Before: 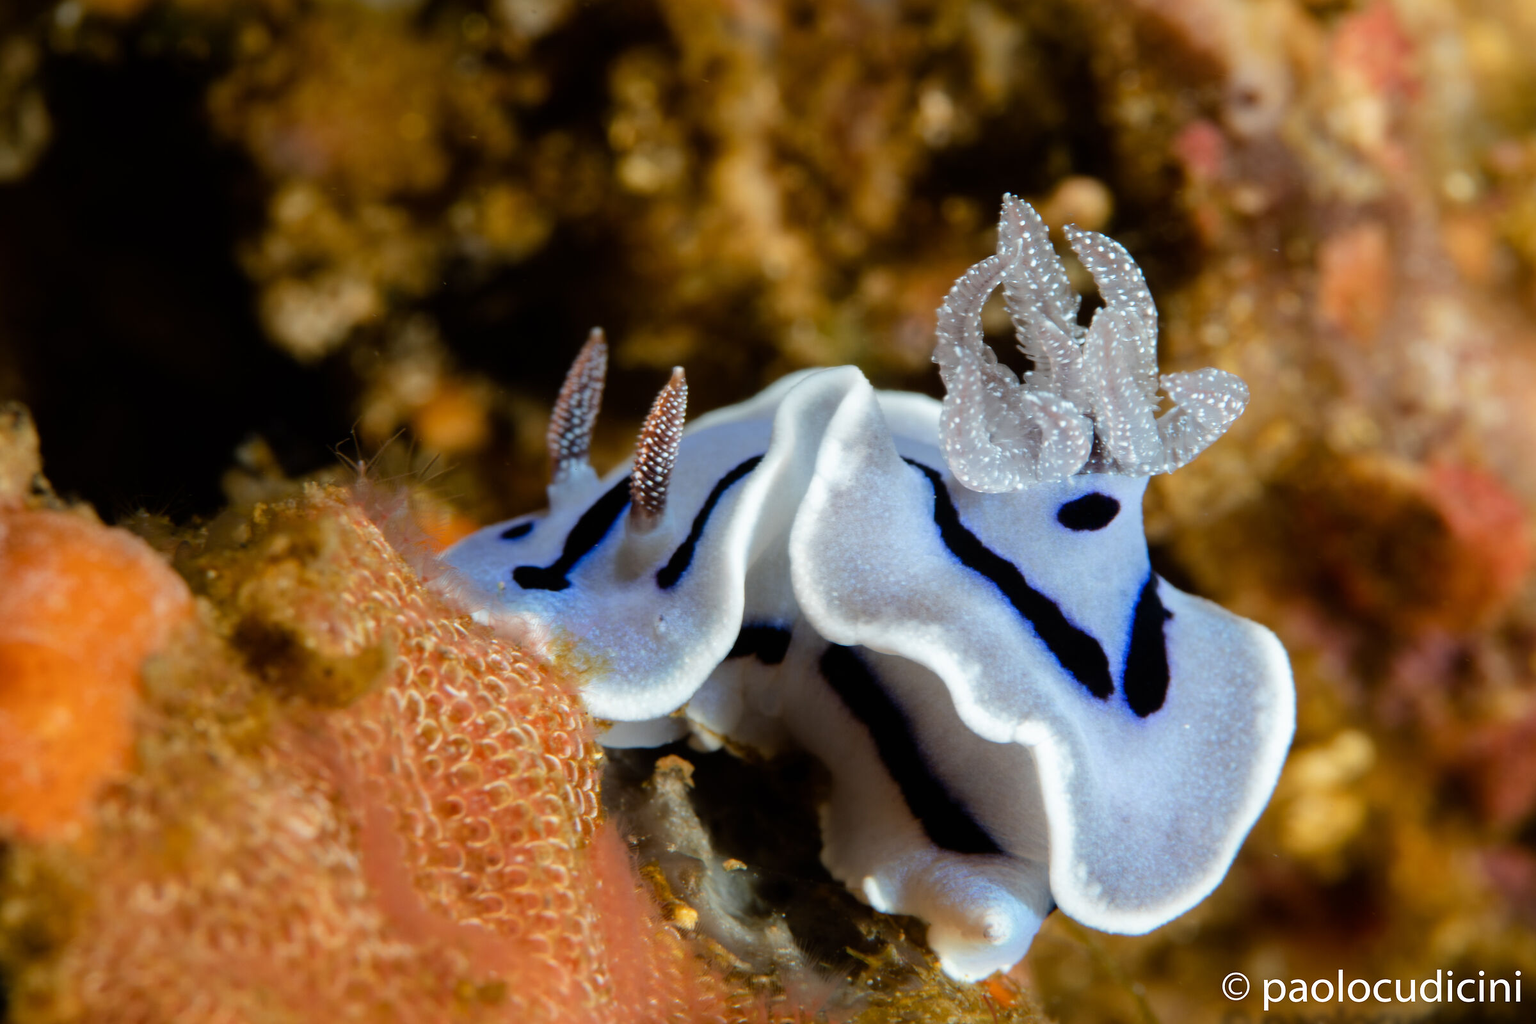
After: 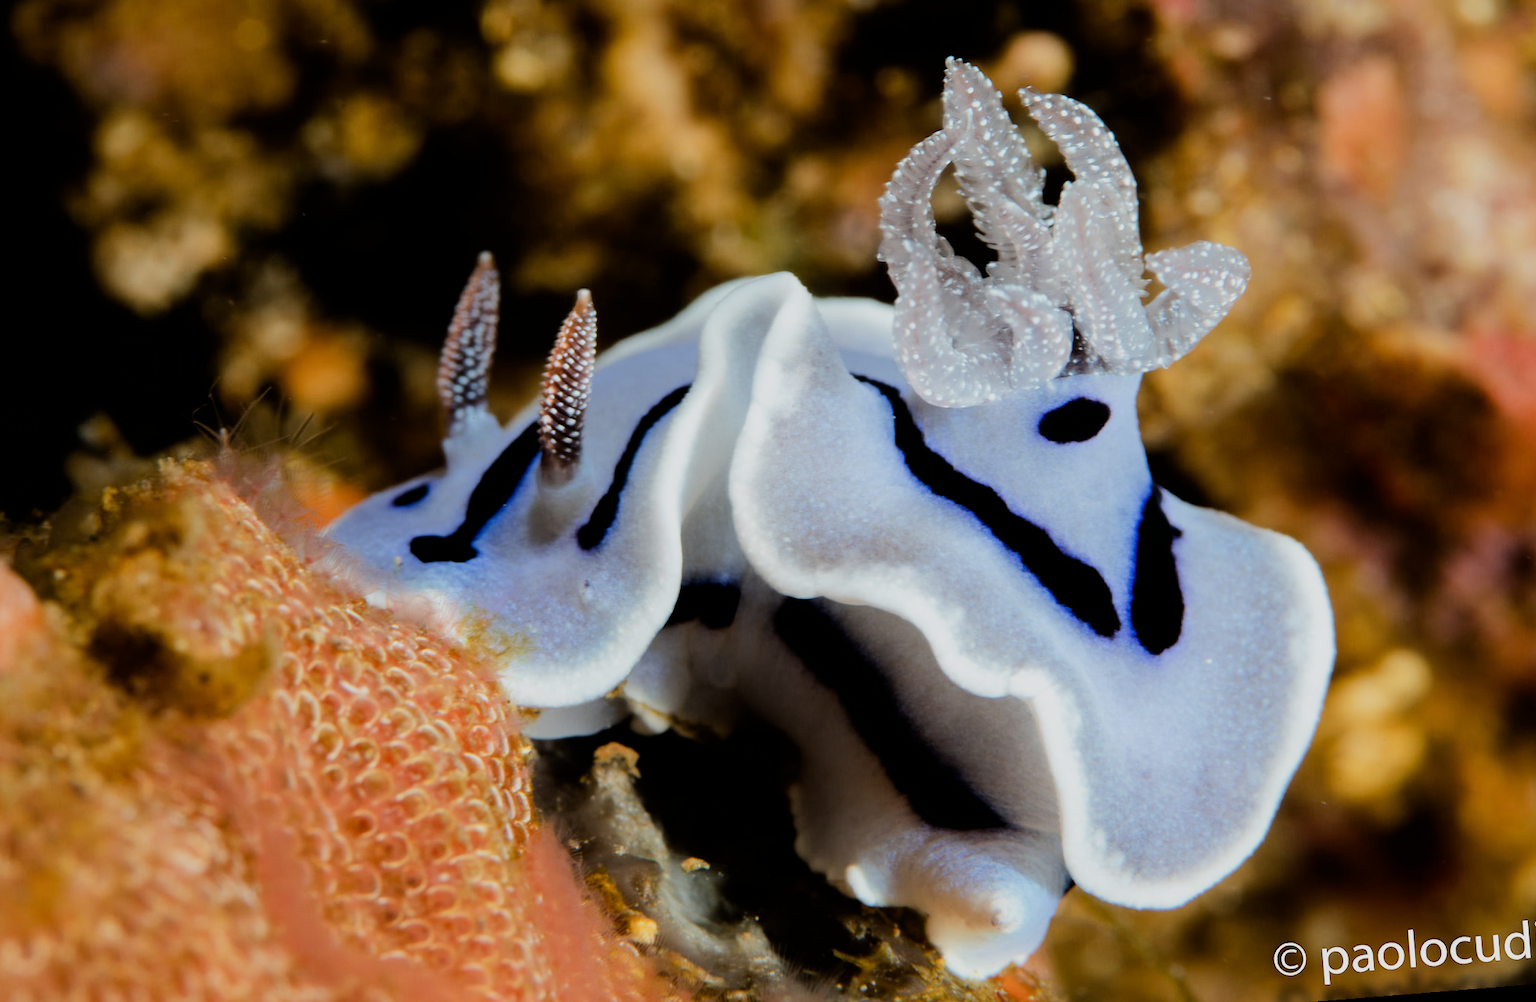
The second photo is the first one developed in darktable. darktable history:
tone equalizer: -8 EV -0.417 EV, -7 EV -0.389 EV, -6 EV -0.333 EV, -5 EV -0.222 EV, -3 EV 0.222 EV, -2 EV 0.333 EV, -1 EV 0.389 EV, +0 EV 0.417 EV, edges refinement/feathering 500, mask exposure compensation -1.57 EV, preserve details no
crop and rotate: left 8.262%, top 9.226%
filmic rgb: black relative exposure -7.65 EV, white relative exposure 4.56 EV, hardness 3.61
rotate and perspective: rotation -4.57°, crop left 0.054, crop right 0.944, crop top 0.087, crop bottom 0.914
